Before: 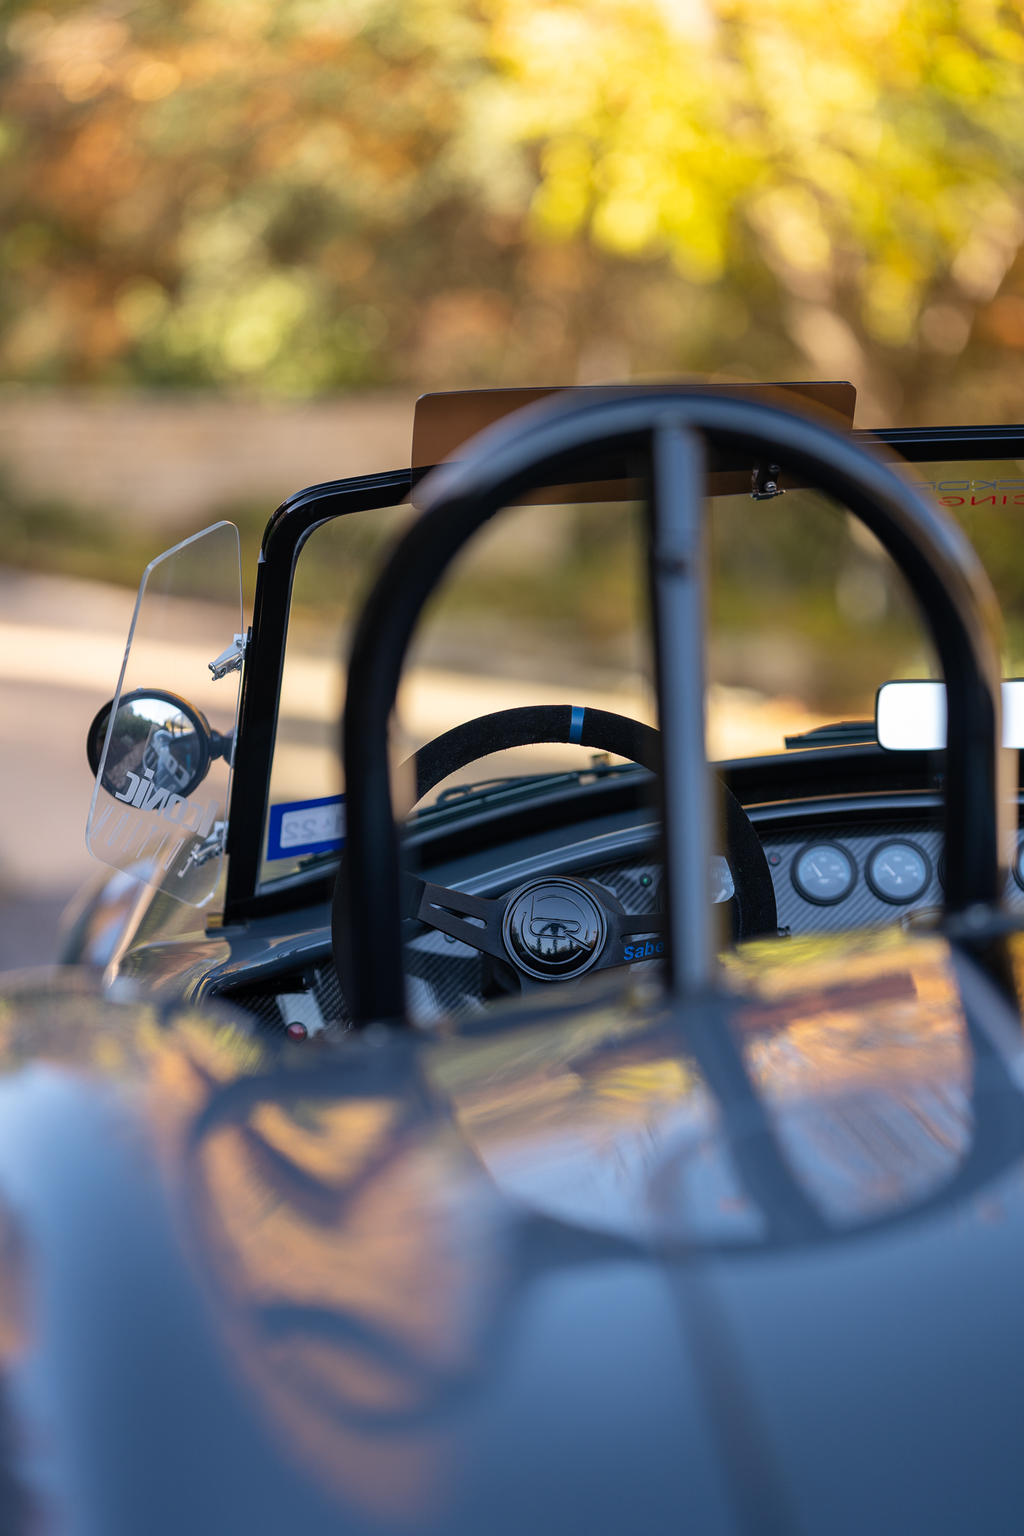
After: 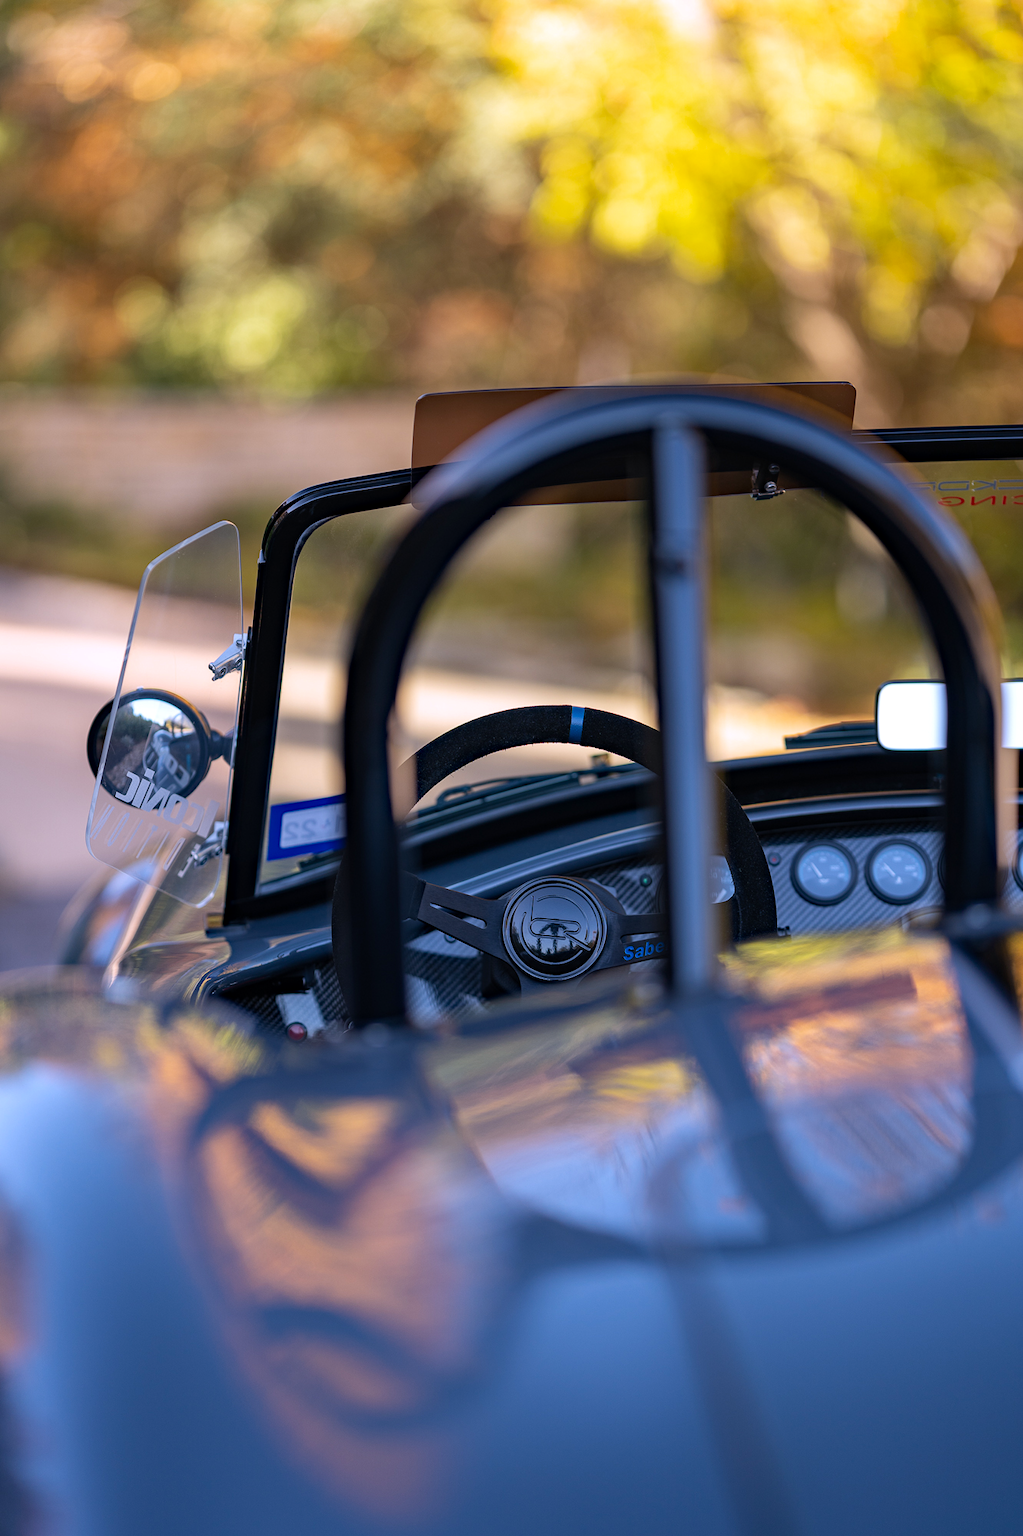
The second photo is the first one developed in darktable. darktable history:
white balance: red 1.004, blue 1.096
haze removal: compatibility mode true, adaptive false
